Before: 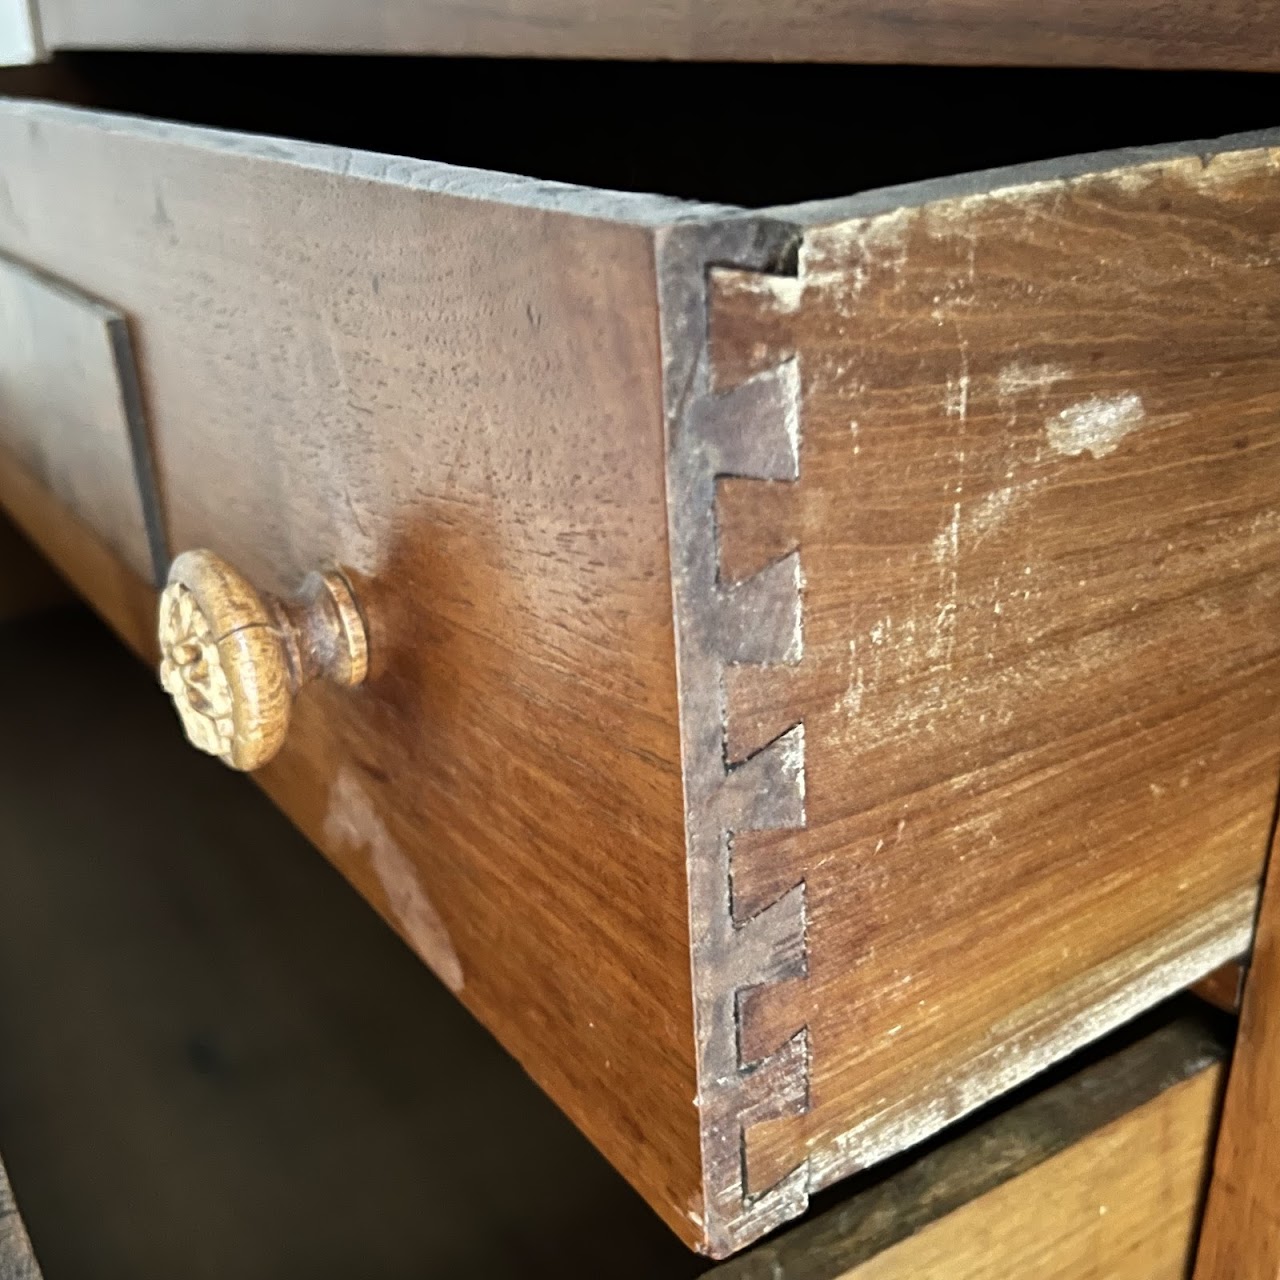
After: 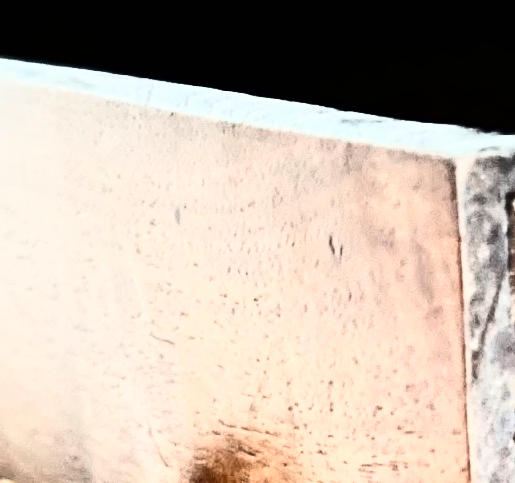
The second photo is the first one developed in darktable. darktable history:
crop: left 15.537%, top 5.434%, right 44.22%, bottom 56.78%
contrast brightness saturation: contrast 0.931, brightness 0.205
